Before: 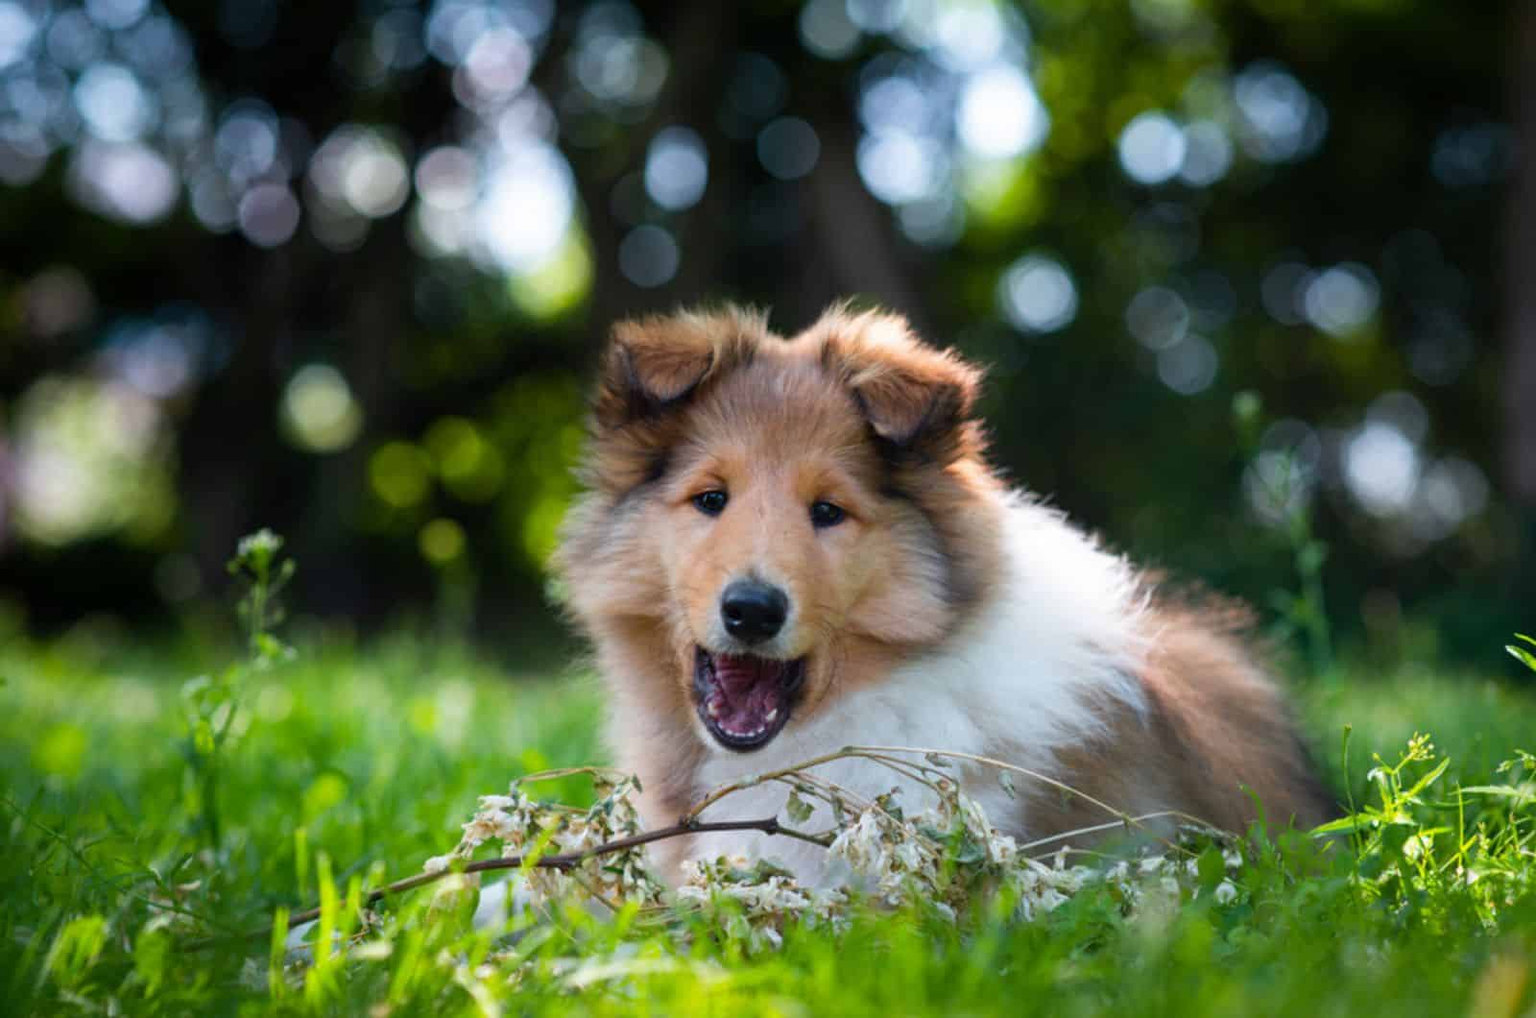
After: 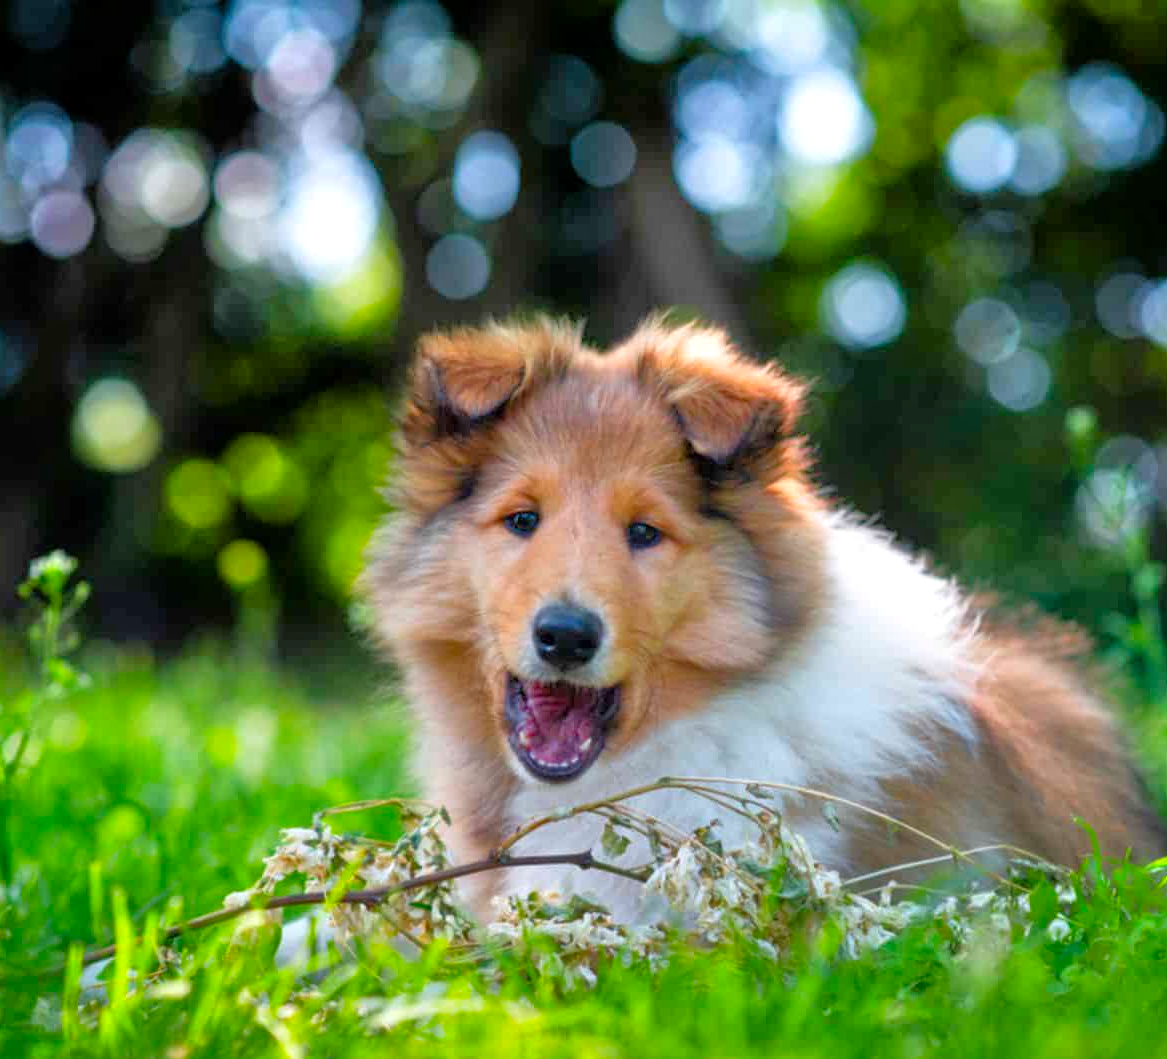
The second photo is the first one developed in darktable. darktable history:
color correction: highlights b* -0.048, saturation 1.35
tone equalizer: -7 EV 0.152 EV, -6 EV 0.568 EV, -5 EV 1.16 EV, -4 EV 1.31 EV, -3 EV 1.18 EV, -2 EV 0.6 EV, -1 EV 0.165 EV
crop: left 13.631%, right 13.38%
local contrast: highlights 106%, shadows 100%, detail 120%, midtone range 0.2
